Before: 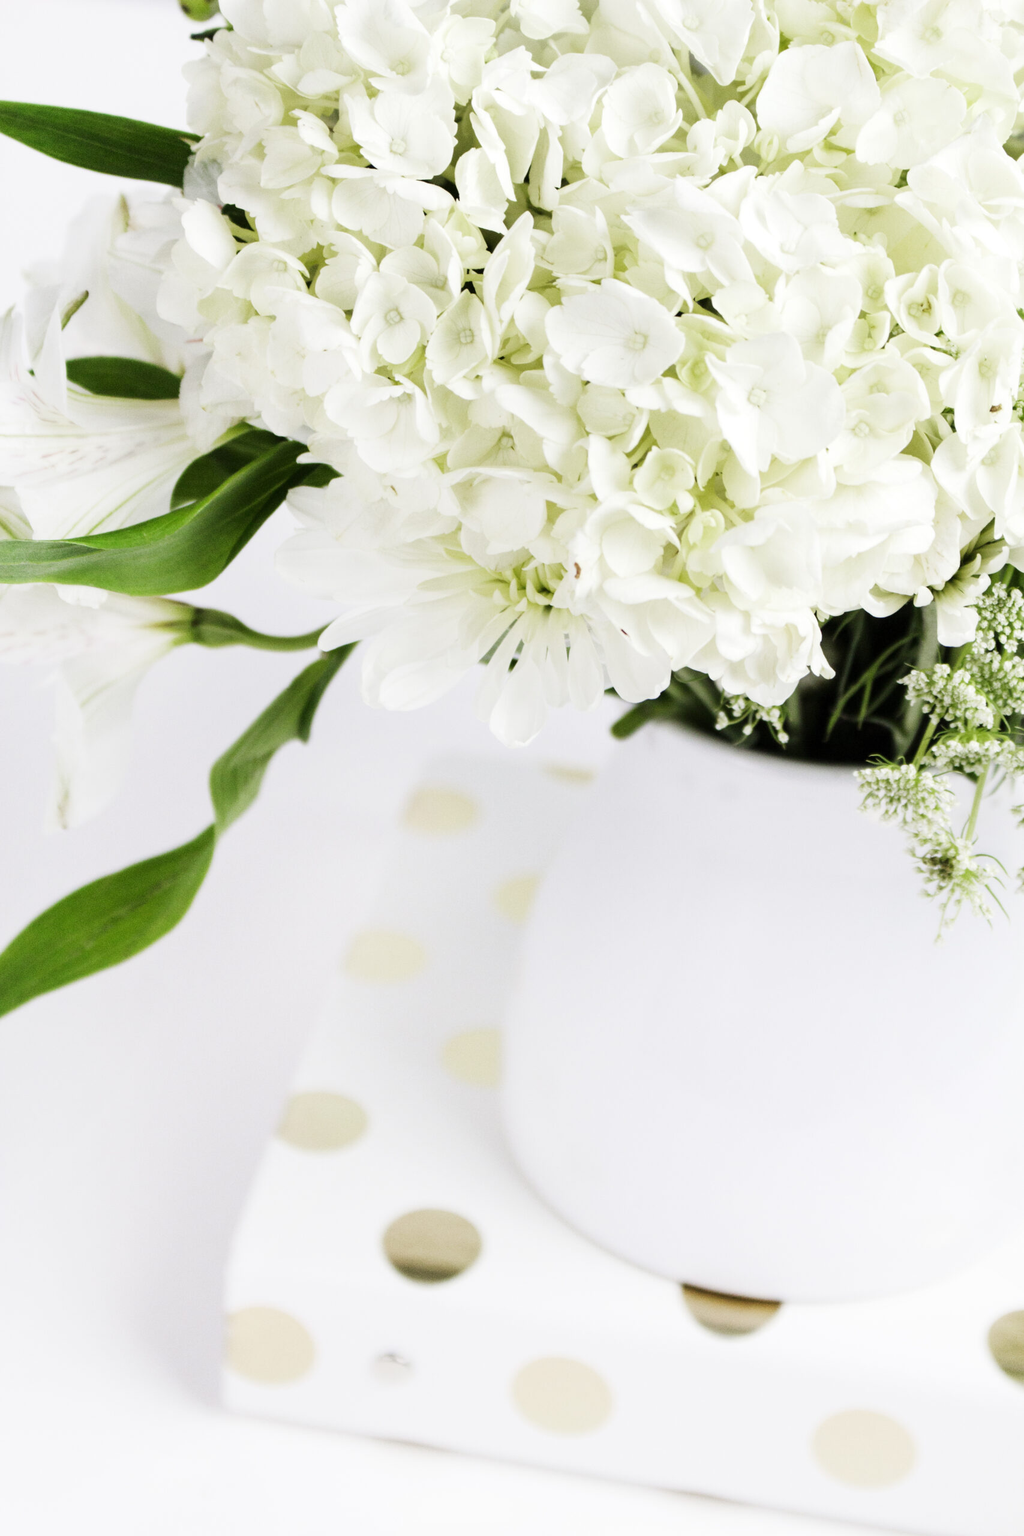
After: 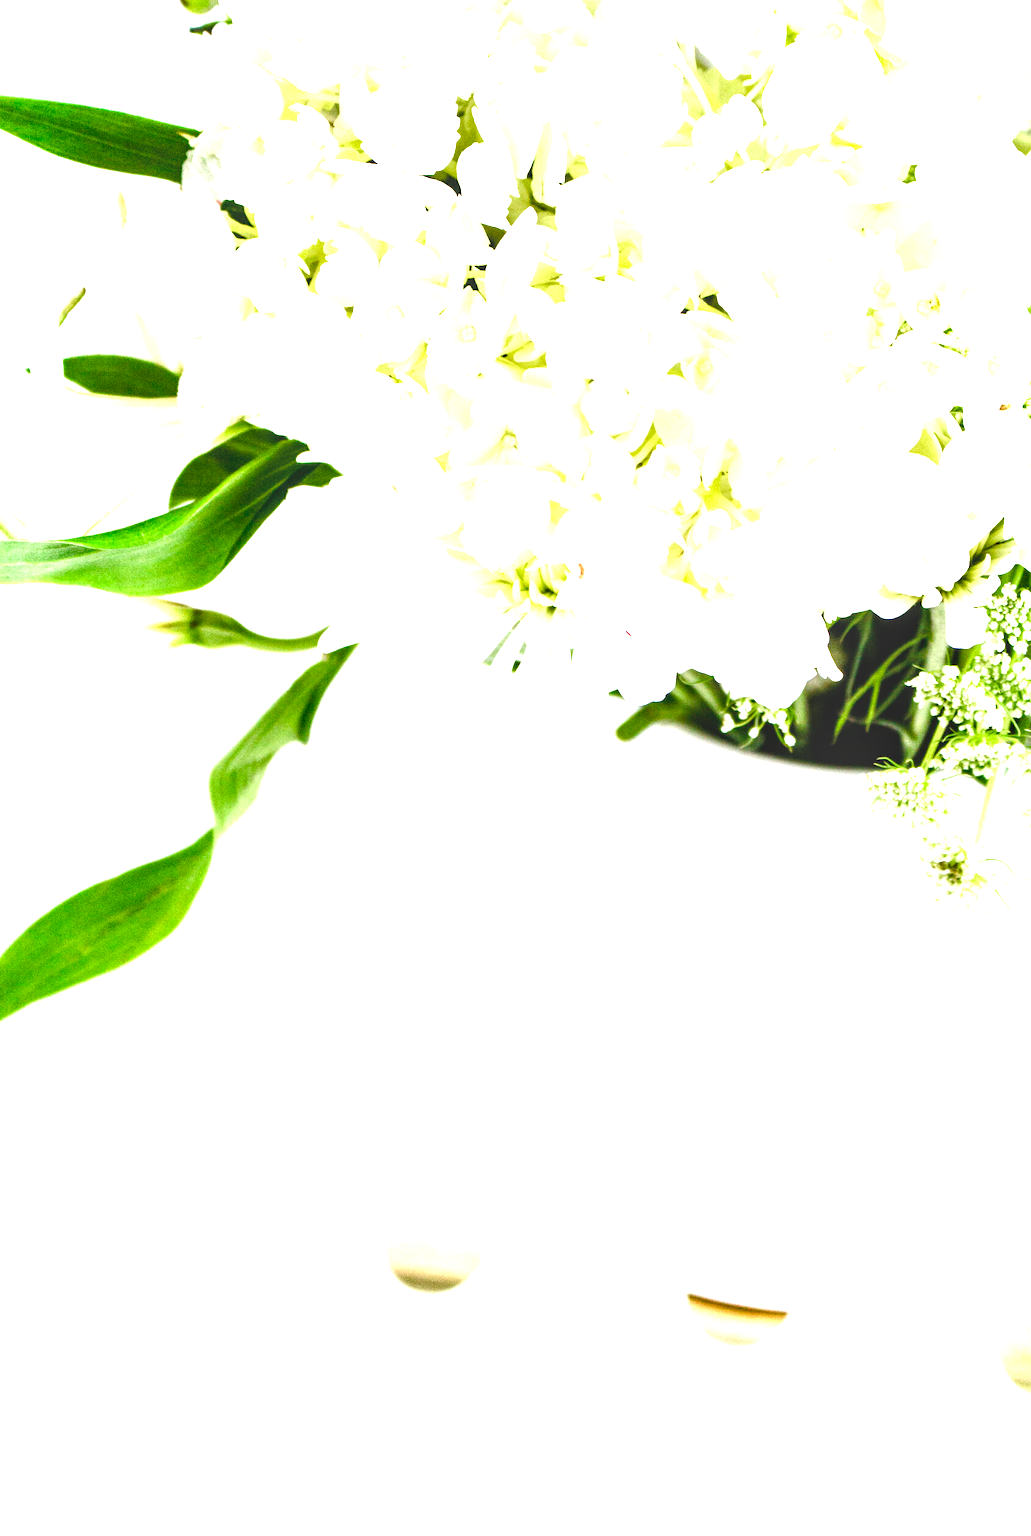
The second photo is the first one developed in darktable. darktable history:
local contrast: on, module defaults
color balance rgb: highlights gain › luminance 14.97%, perceptual saturation grading › global saturation 23.456%, perceptual saturation grading › highlights -24.571%, perceptual saturation grading › mid-tones 24.31%, perceptual saturation grading › shadows 39.541%, global vibrance 20%
base curve: curves: ch0 [(0, 0) (0.283, 0.295) (1, 1)], preserve colors none
exposure: black level correction 0, exposure 1.099 EV, compensate exposure bias true, compensate highlight preservation false
crop: left 0.446%, top 0.488%, right 0.178%, bottom 0.805%
